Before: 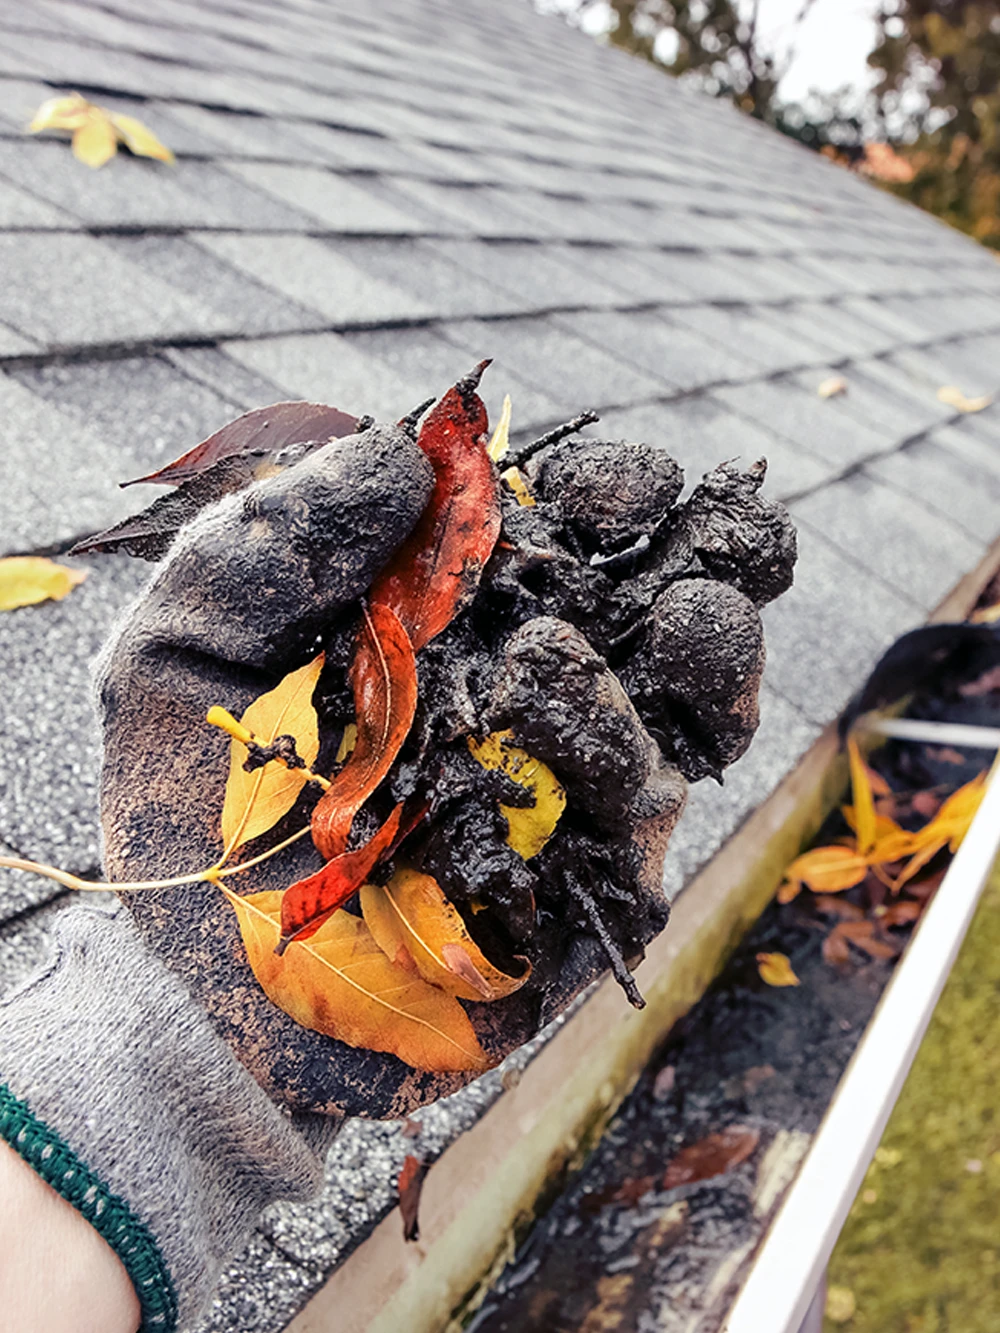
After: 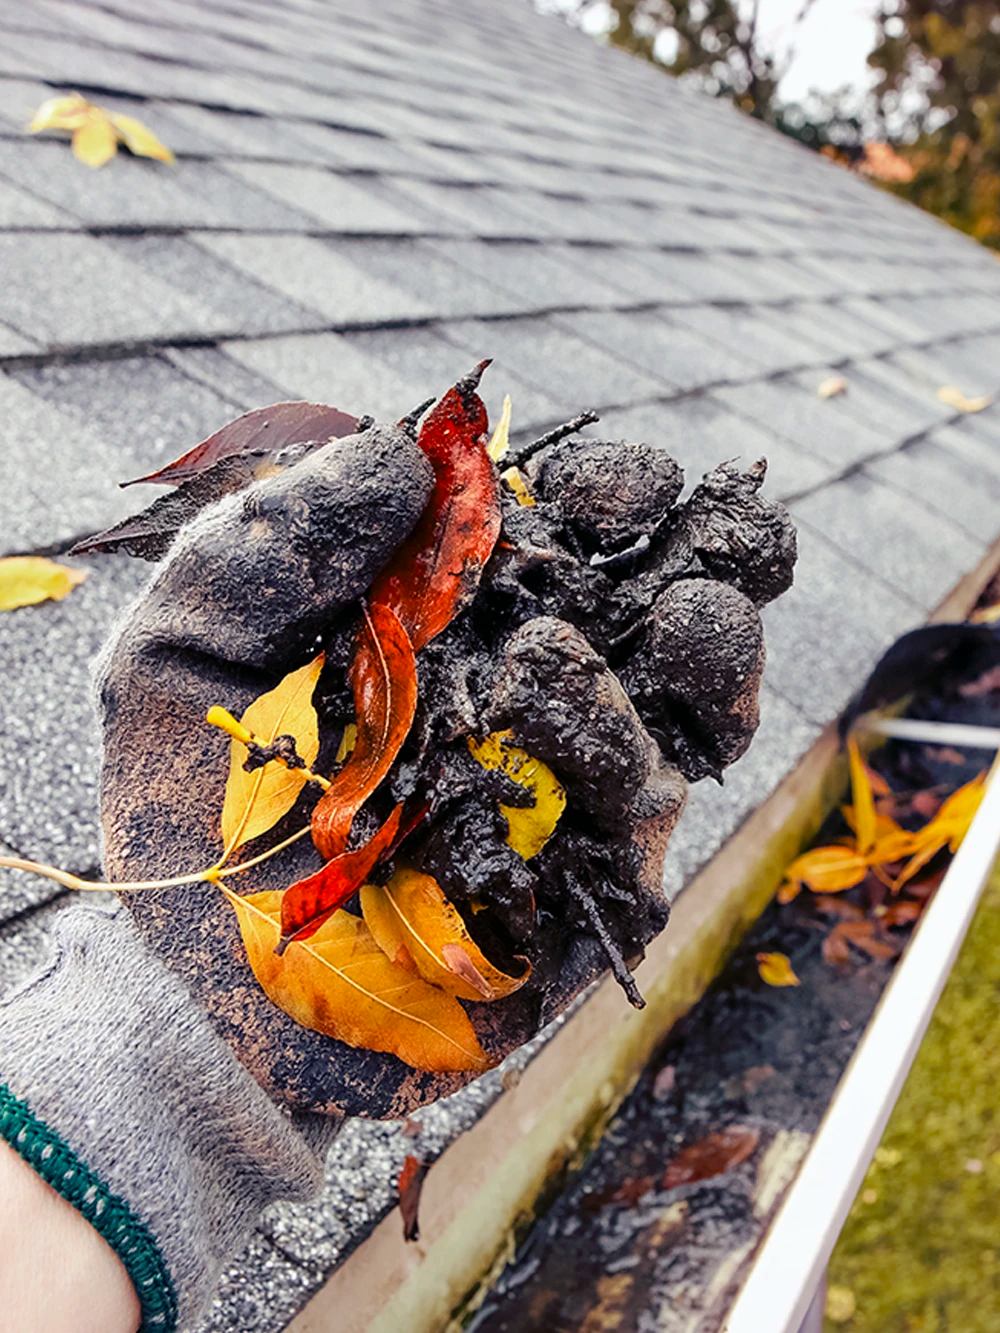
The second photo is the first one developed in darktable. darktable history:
exposure: exposure 0.014 EV, compensate highlight preservation false
color balance rgb: linear chroma grading › shadows -8%, linear chroma grading › global chroma 10%, perceptual saturation grading › global saturation 2%, perceptual saturation grading › highlights -2%, perceptual saturation grading › mid-tones 4%, perceptual saturation grading › shadows 8%, perceptual brilliance grading › global brilliance 2%, perceptual brilliance grading › highlights -4%, global vibrance 16%, saturation formula JzAzBz (2021)
